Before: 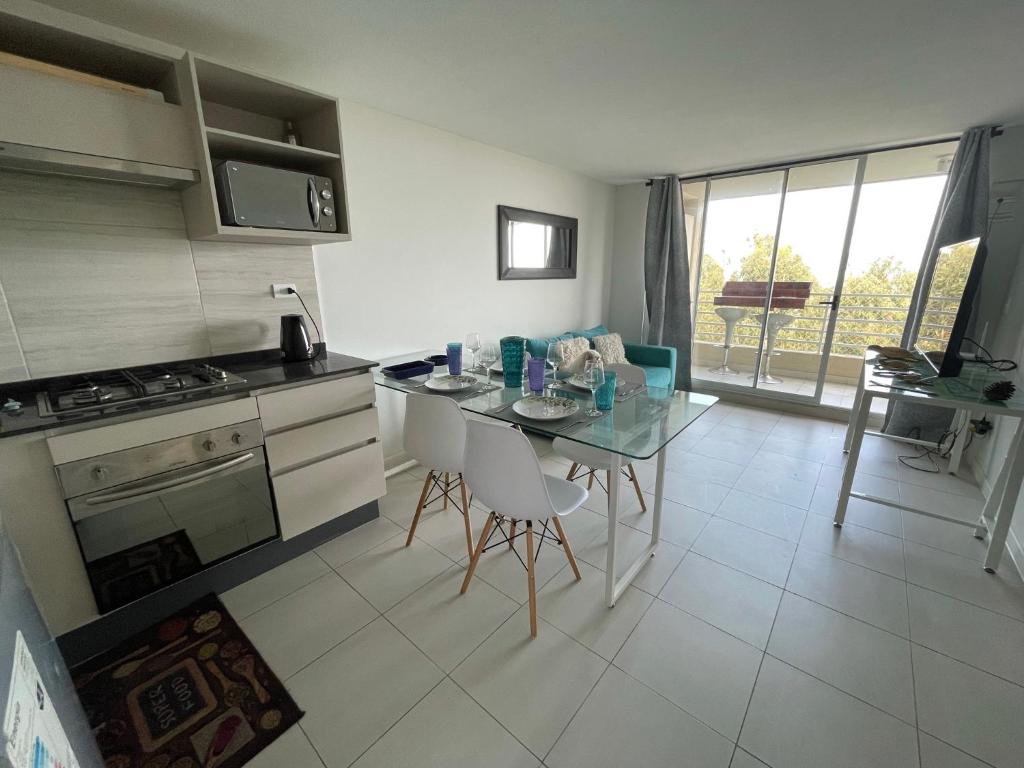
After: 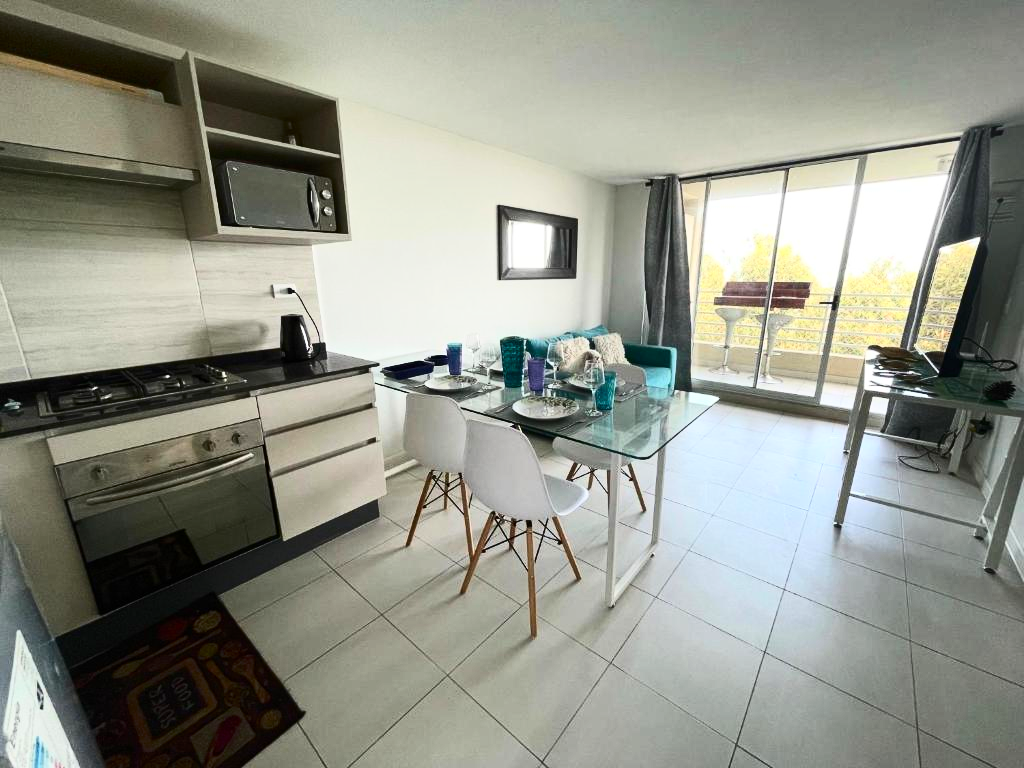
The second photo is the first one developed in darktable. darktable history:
contrast brightness saturation: contrast 0.401, brightness 0.108, saturation 0.215
